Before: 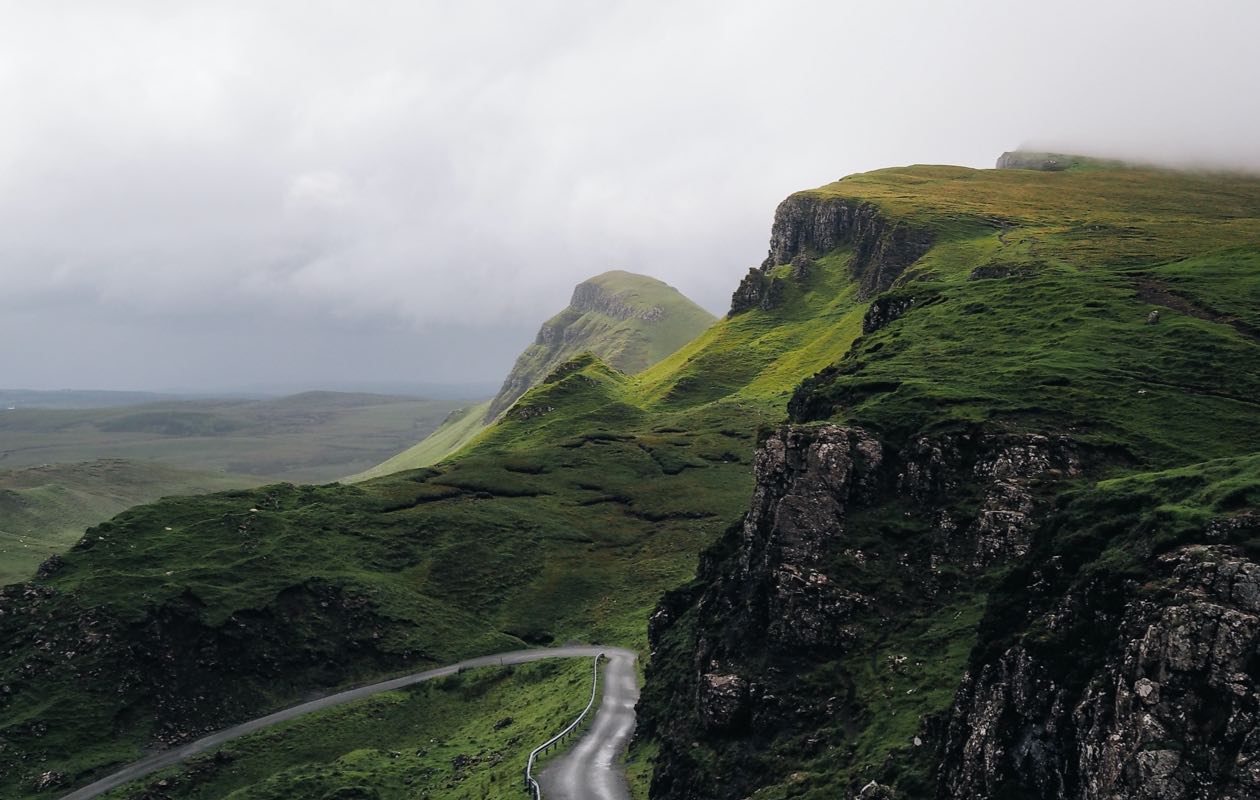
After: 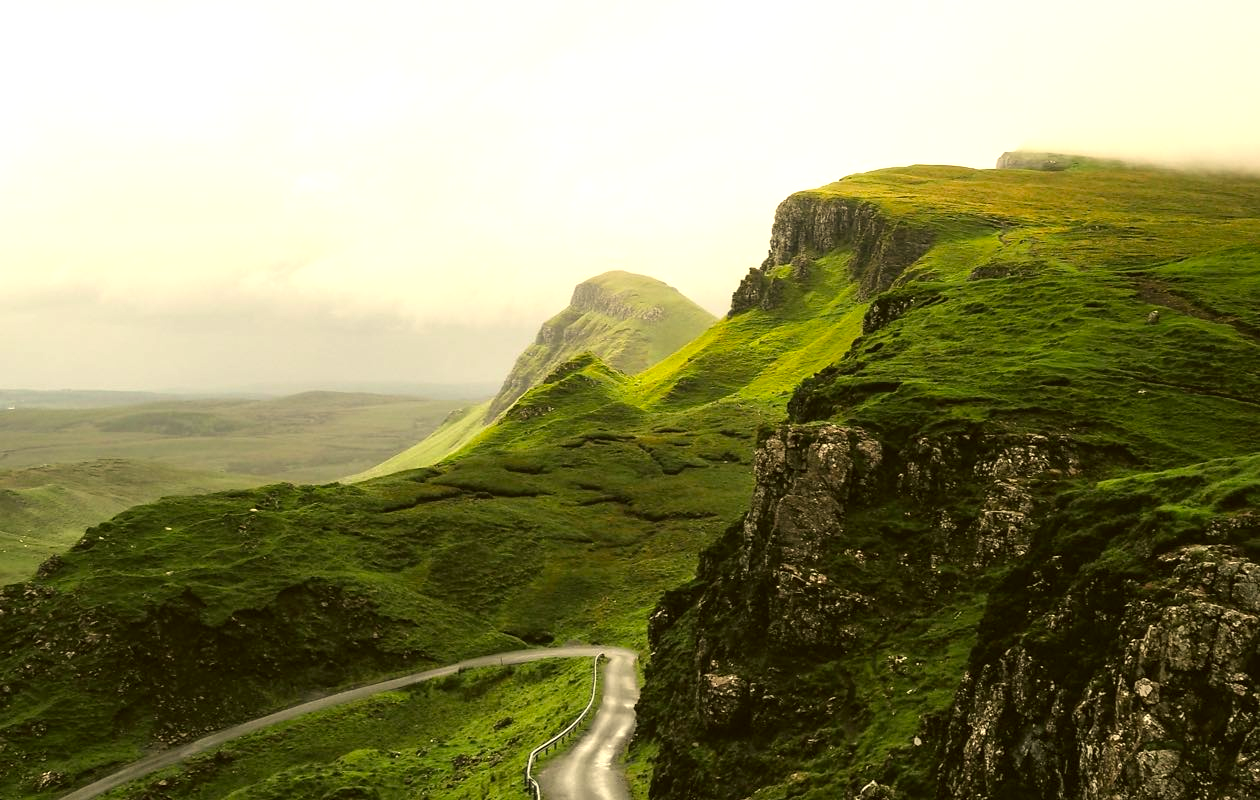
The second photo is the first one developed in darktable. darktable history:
color correction: highlights a* 0.178, highlights b* 29.72, shadows a* -0.281, shadows b* 21.57
exposure: exposure 0.916 EV, compensate highlight preservation false
